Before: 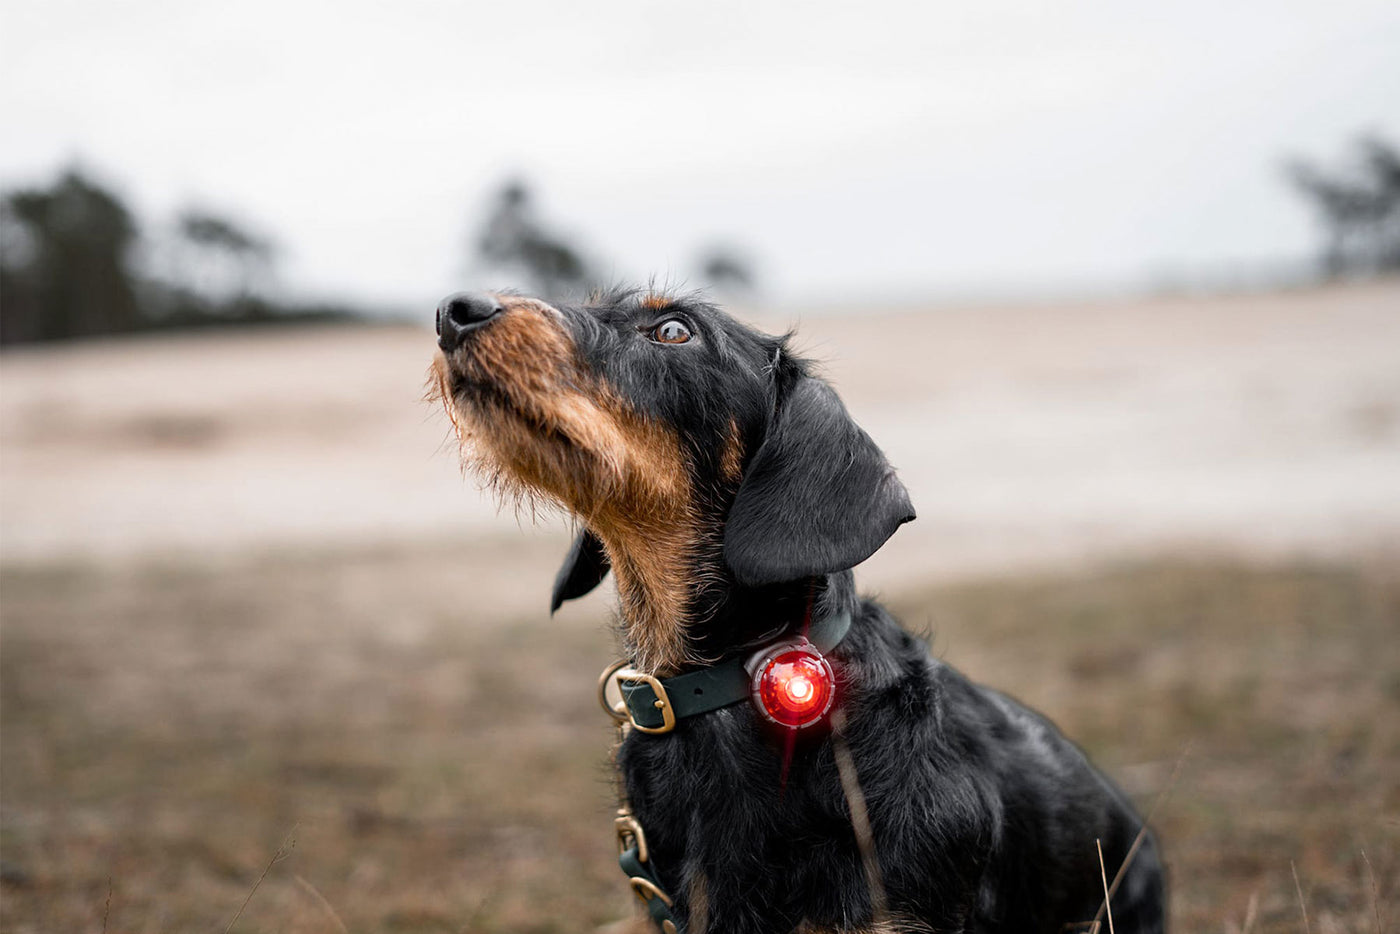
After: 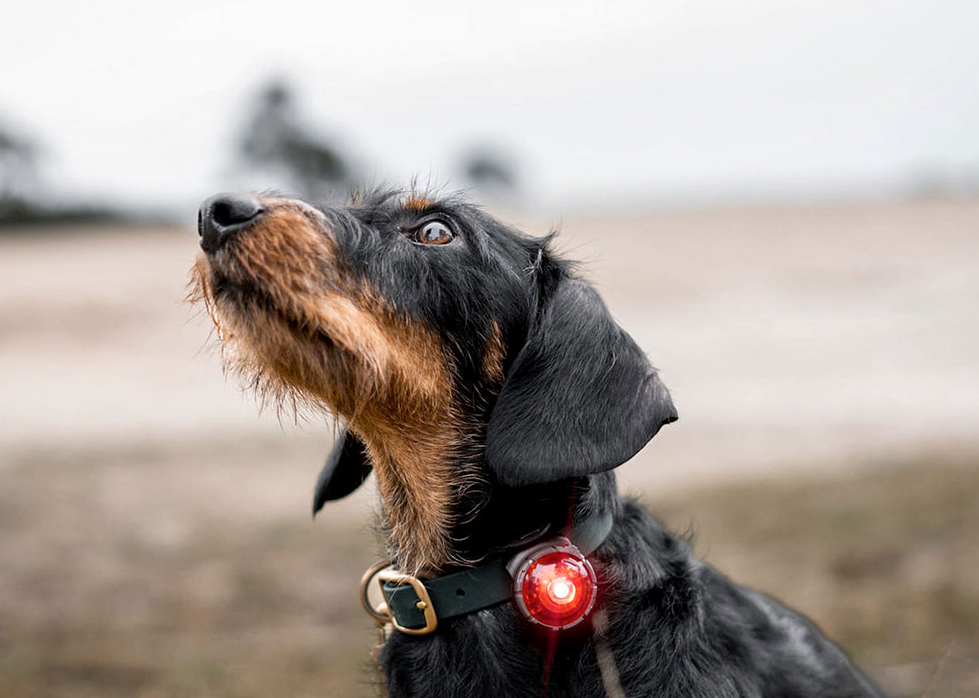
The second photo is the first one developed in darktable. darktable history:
local contrast: mode bilateral grid, contrast 20, coarseness 50, detail 120%, midtone range 0.2
crop and rotate: left 17.046%, top 10.659%, right 12.989%, bottom 14.553%
